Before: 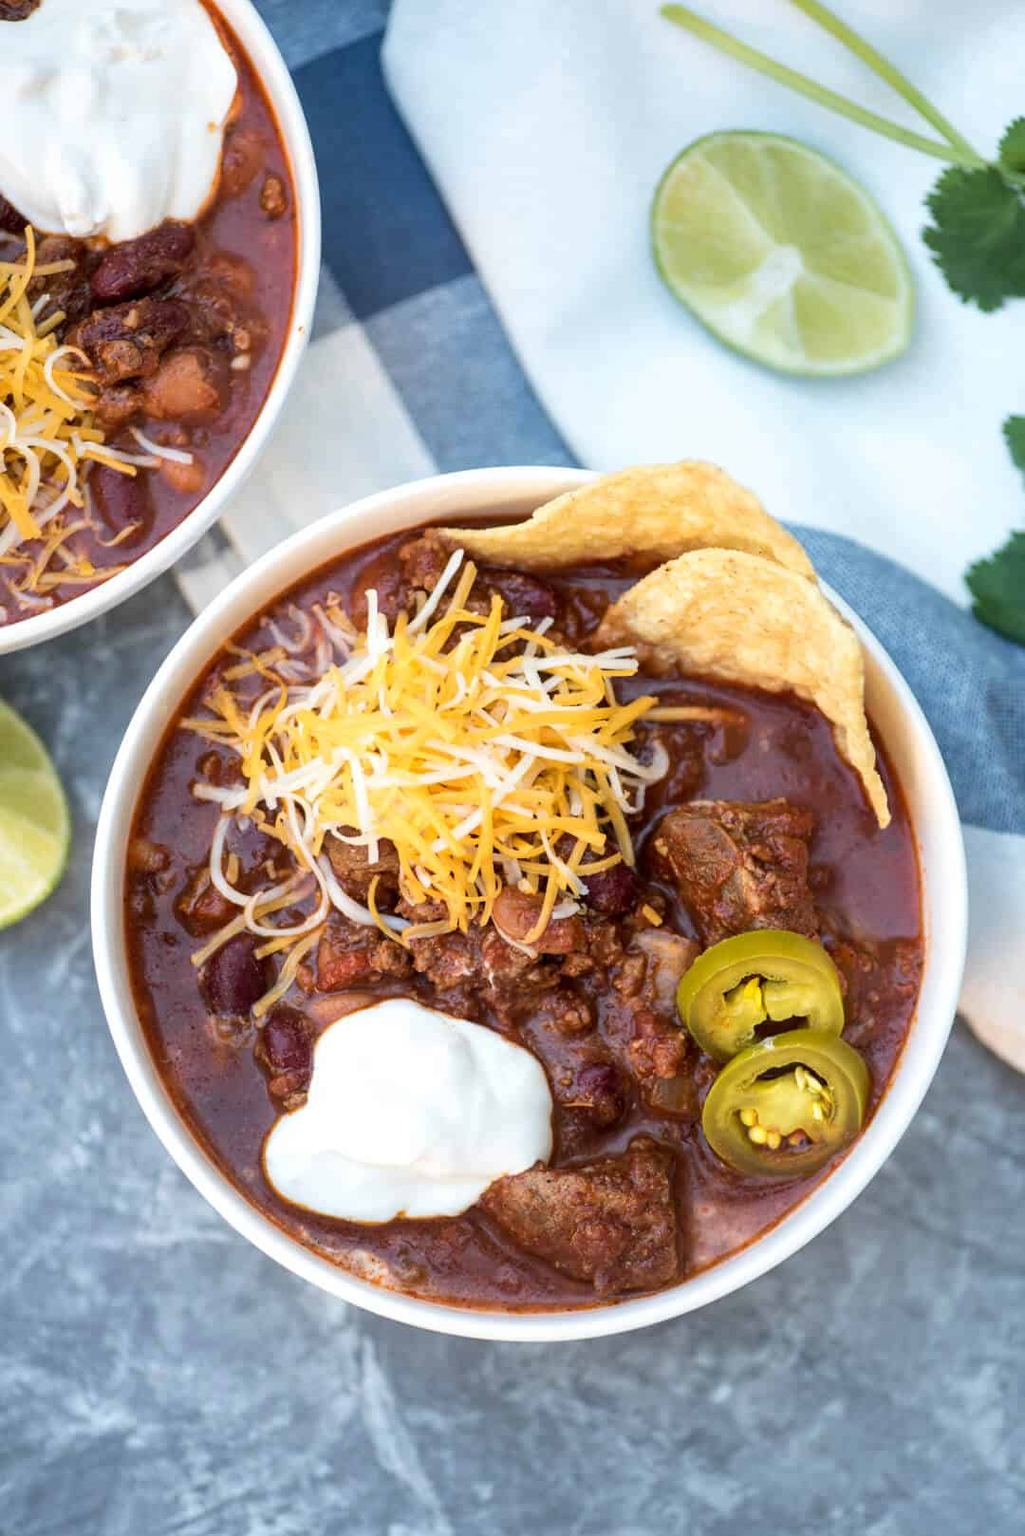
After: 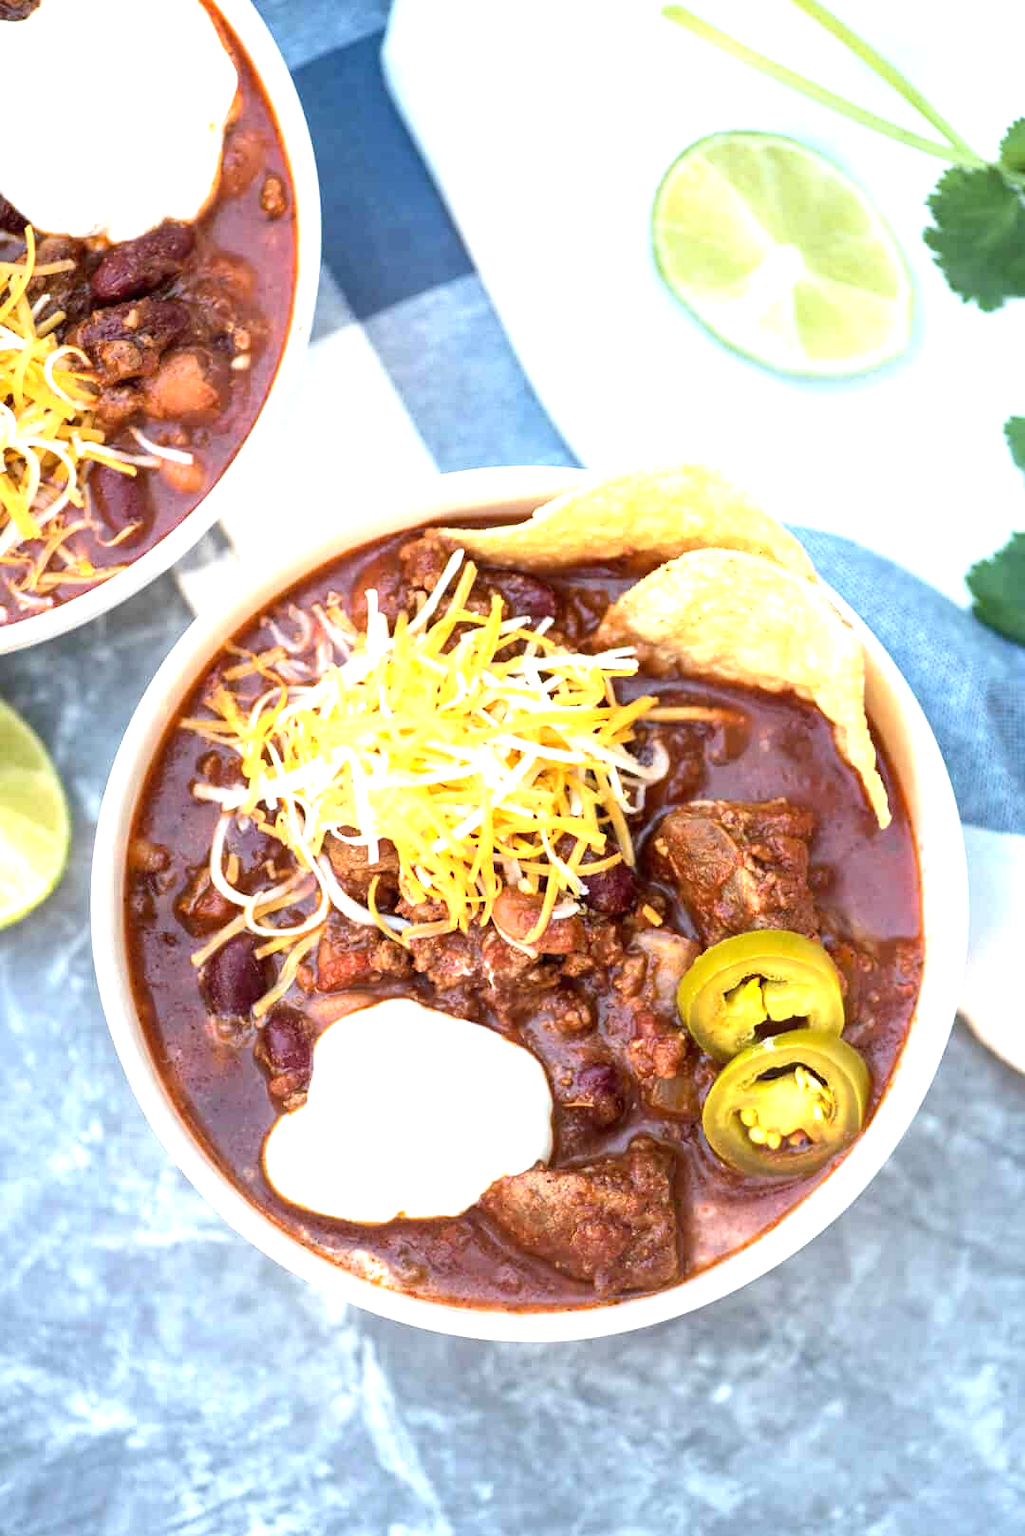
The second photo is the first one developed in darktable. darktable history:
exposure: black level correction 0, exposure 0.951 EV, compensate highlight preservation false
